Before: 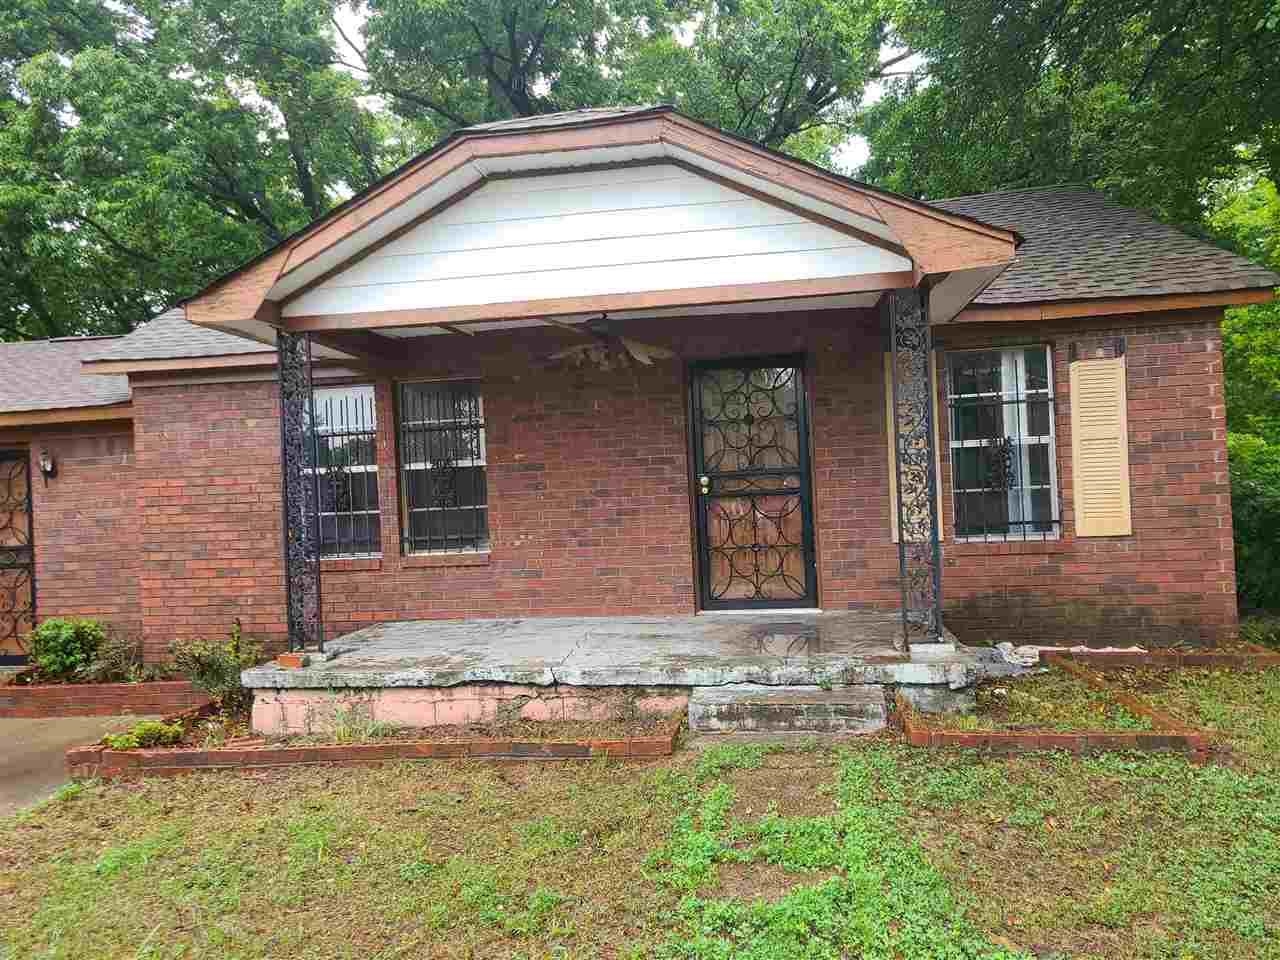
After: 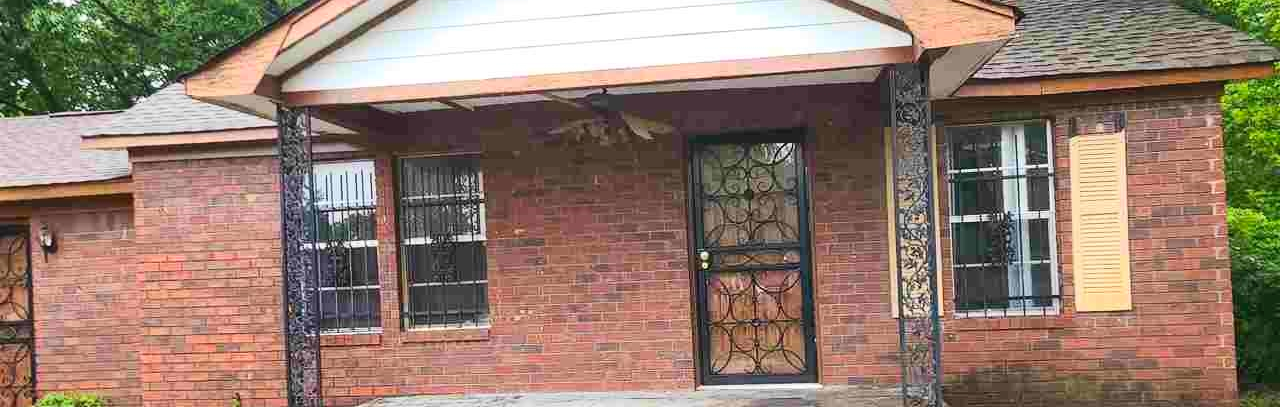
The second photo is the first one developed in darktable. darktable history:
crop and rotate: top 23.469%, bottom 34.038%
contrast brightness saturation: contrast 0.197, brightness 0.162, saturation 0.216
